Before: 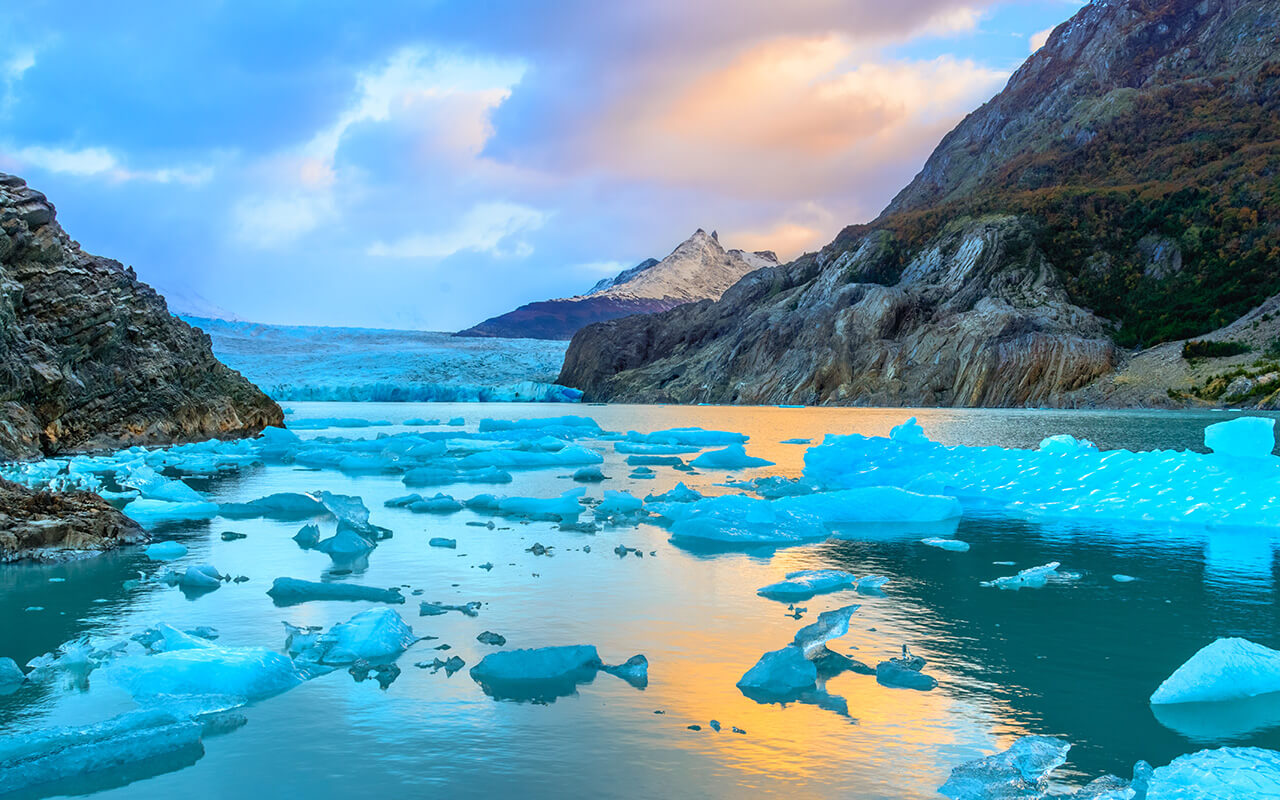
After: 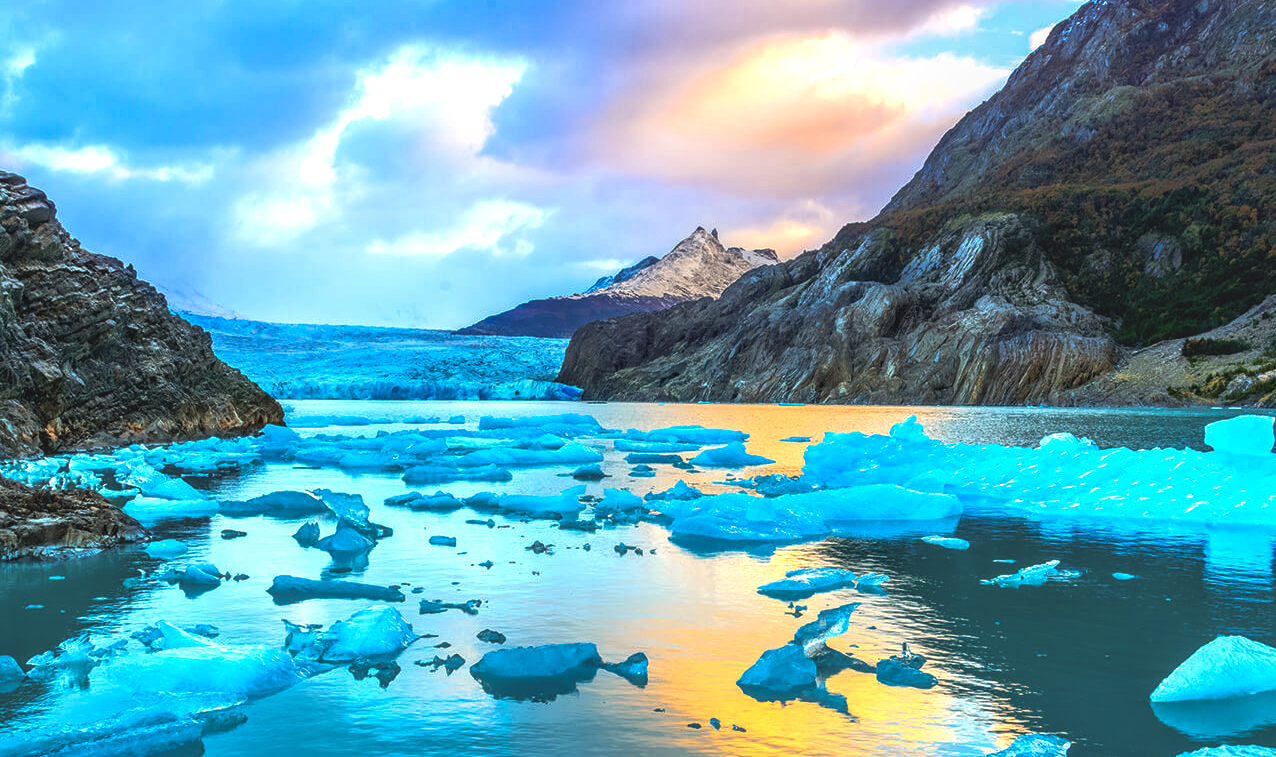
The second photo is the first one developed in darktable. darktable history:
contrast brightness saturation: saturation -0.058
crop: top 0.328%, right 0.257%, bottom 4.999%
tone curve: curves: ch0 [(0, 0.081) (0.483, 0.453) (0.881, 0.992)], preserve colors none
local contrast: on, module defaults
